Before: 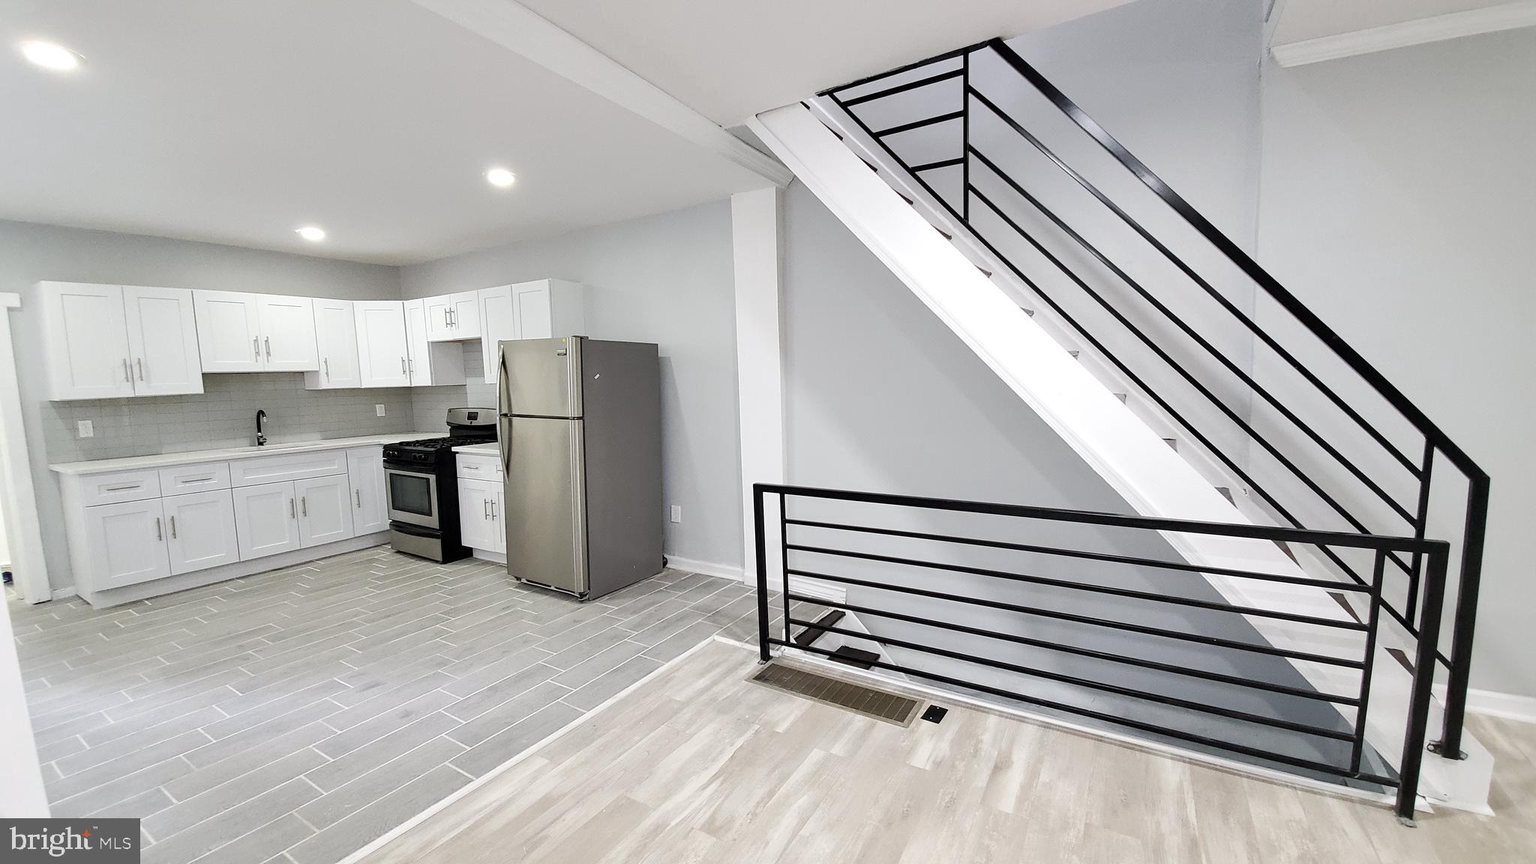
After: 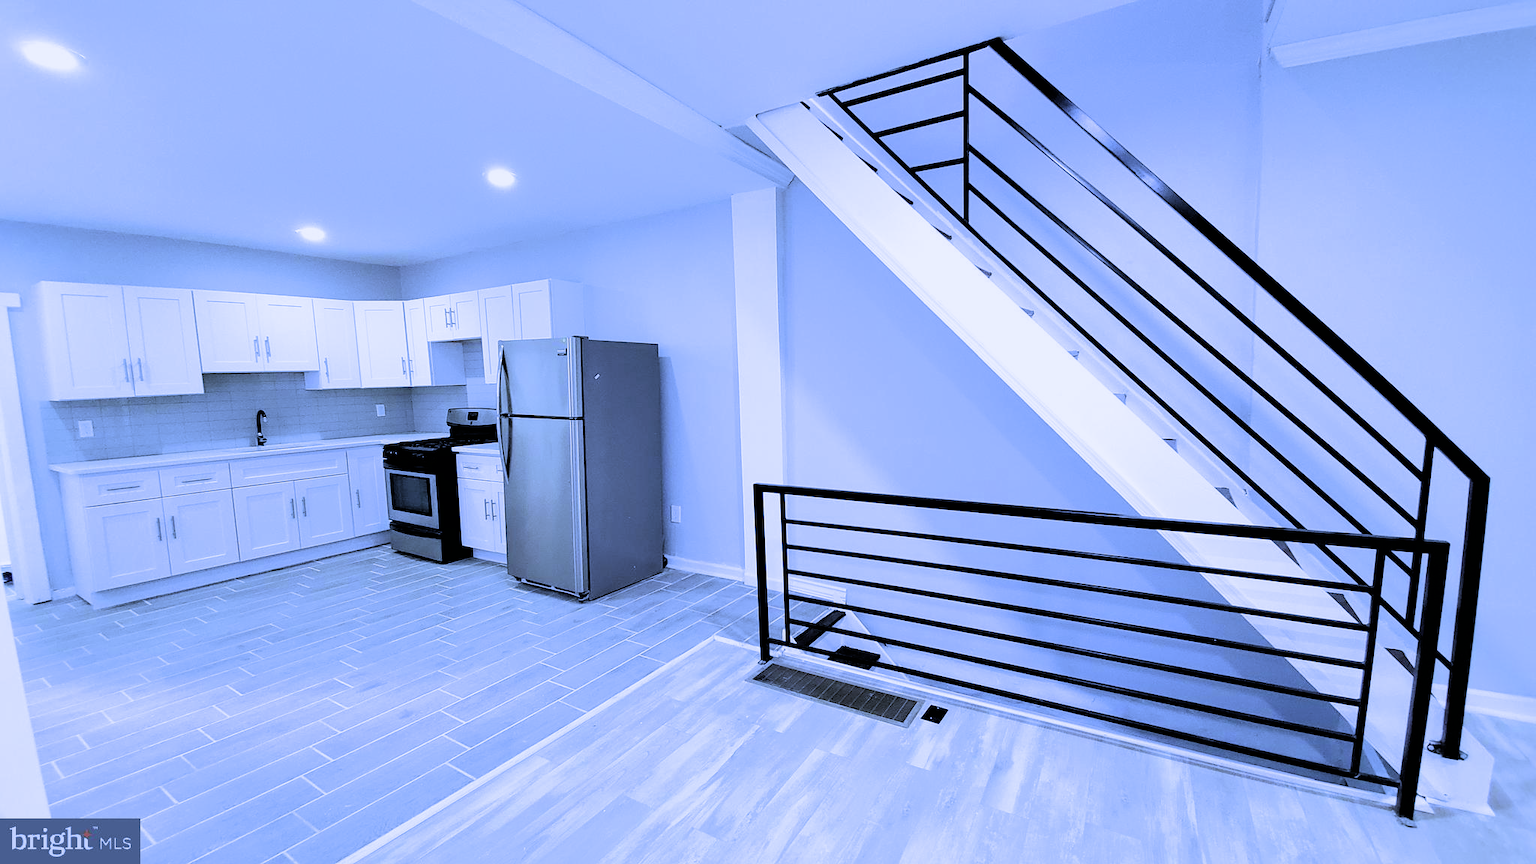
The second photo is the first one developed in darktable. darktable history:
white balance: red 0.766, blue 1.537
filmic rgb: black relative exposure -3.72 EV, white relative exposure 2.77 EV, dynamic range scaling -5.32%, hardness 3.03
